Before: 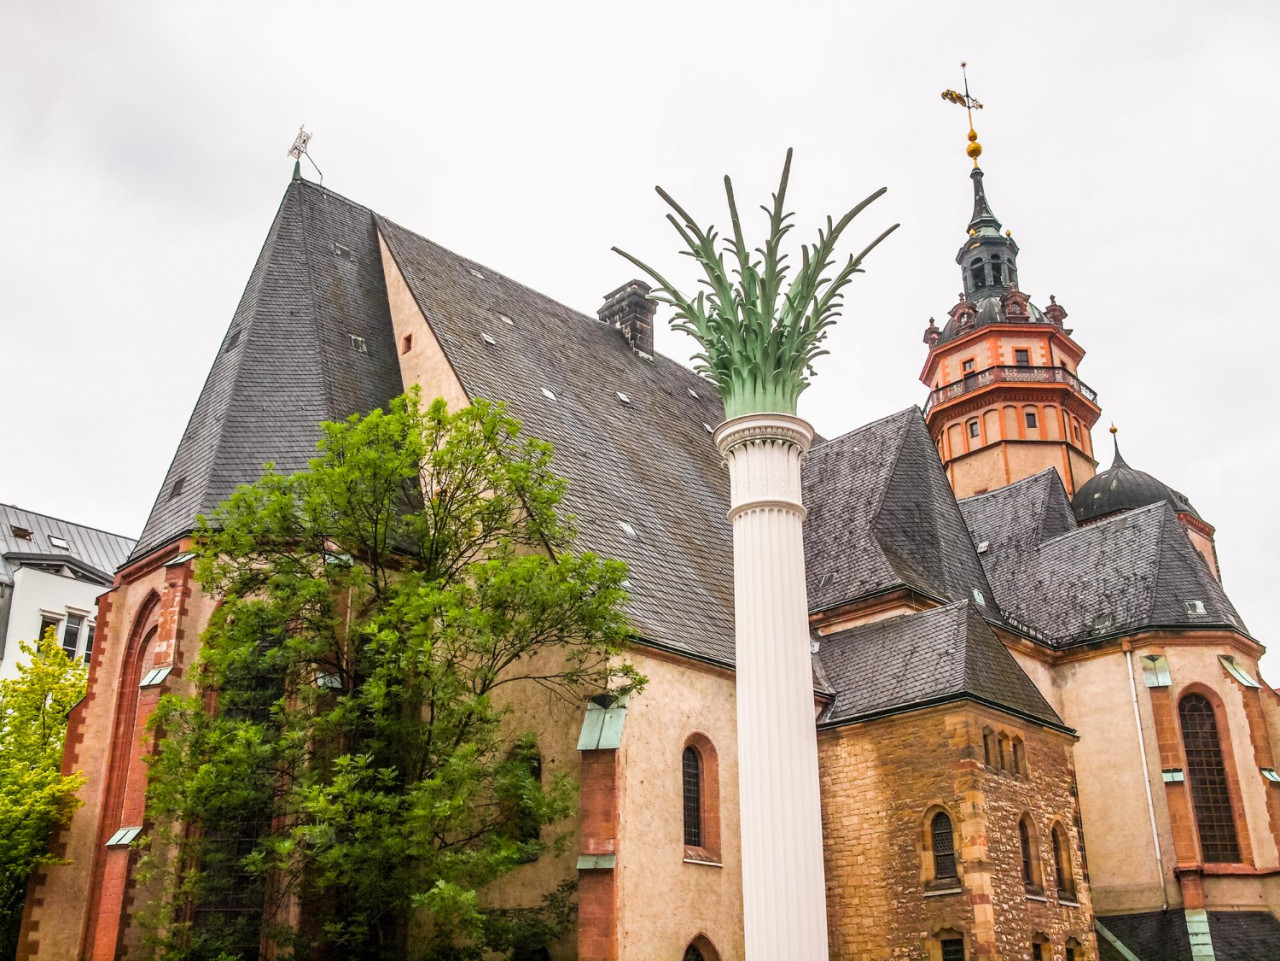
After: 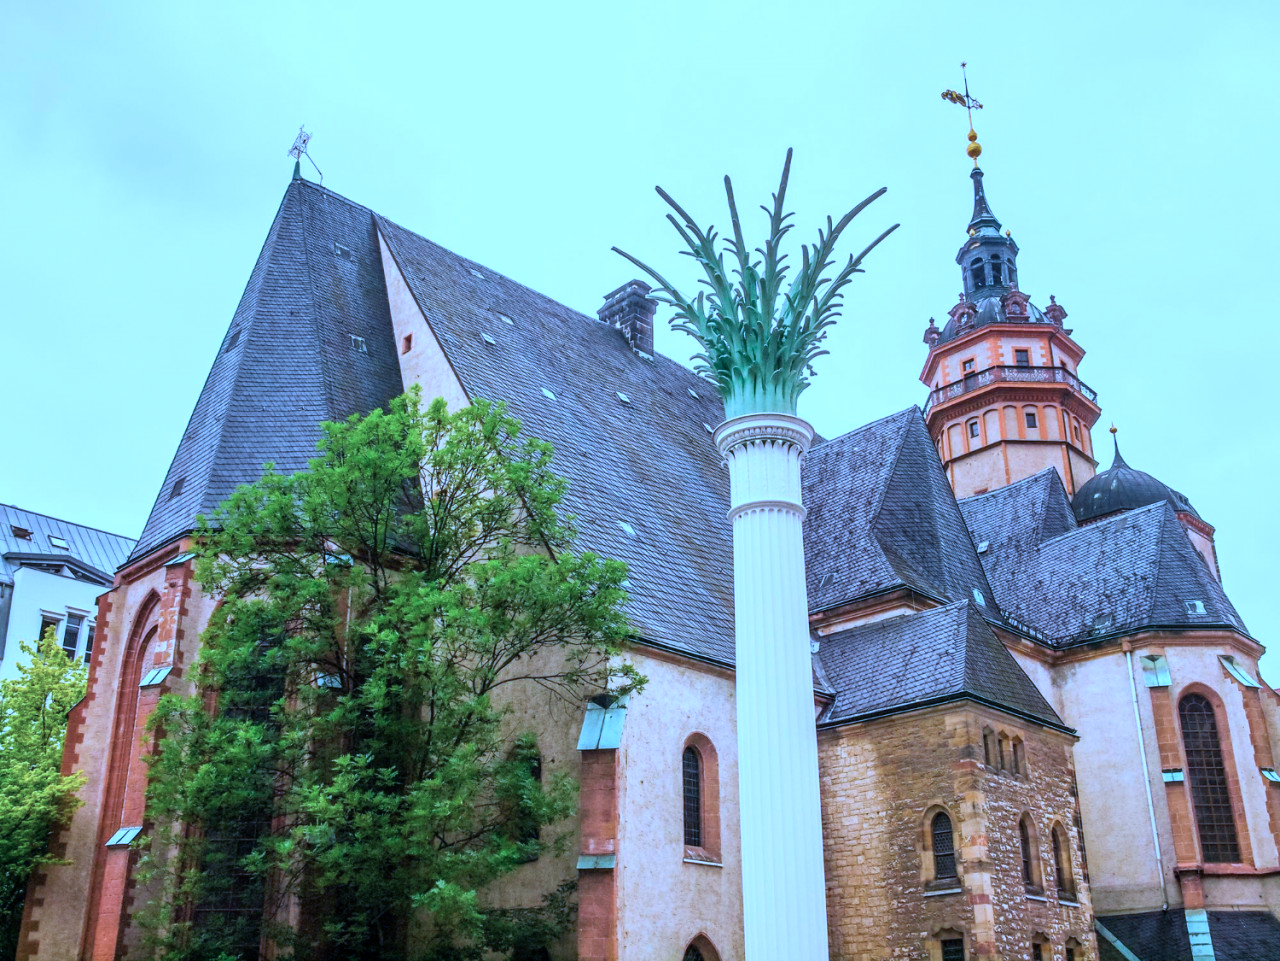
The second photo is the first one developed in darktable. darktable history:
color calibration: illuminant as shot in camera, x 0.442, y 0.413, temperature 2903.13 K
